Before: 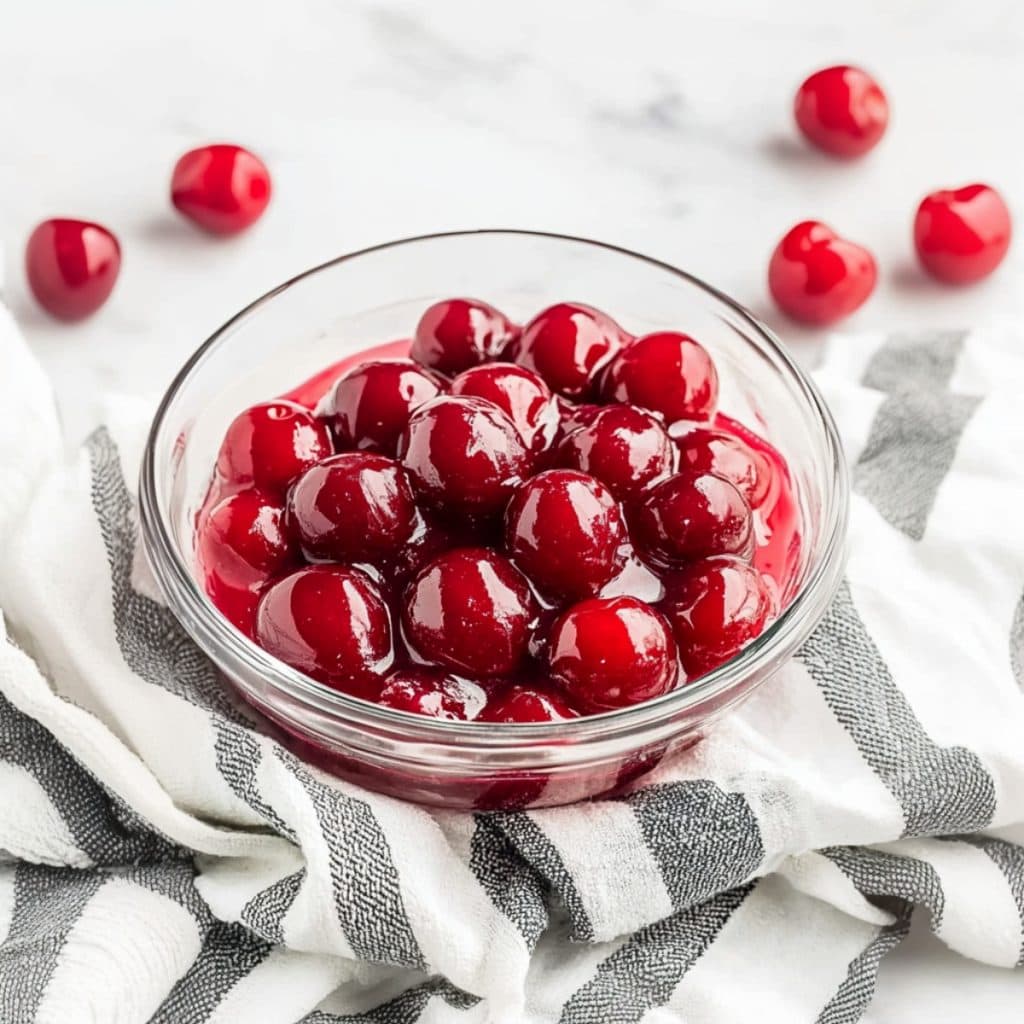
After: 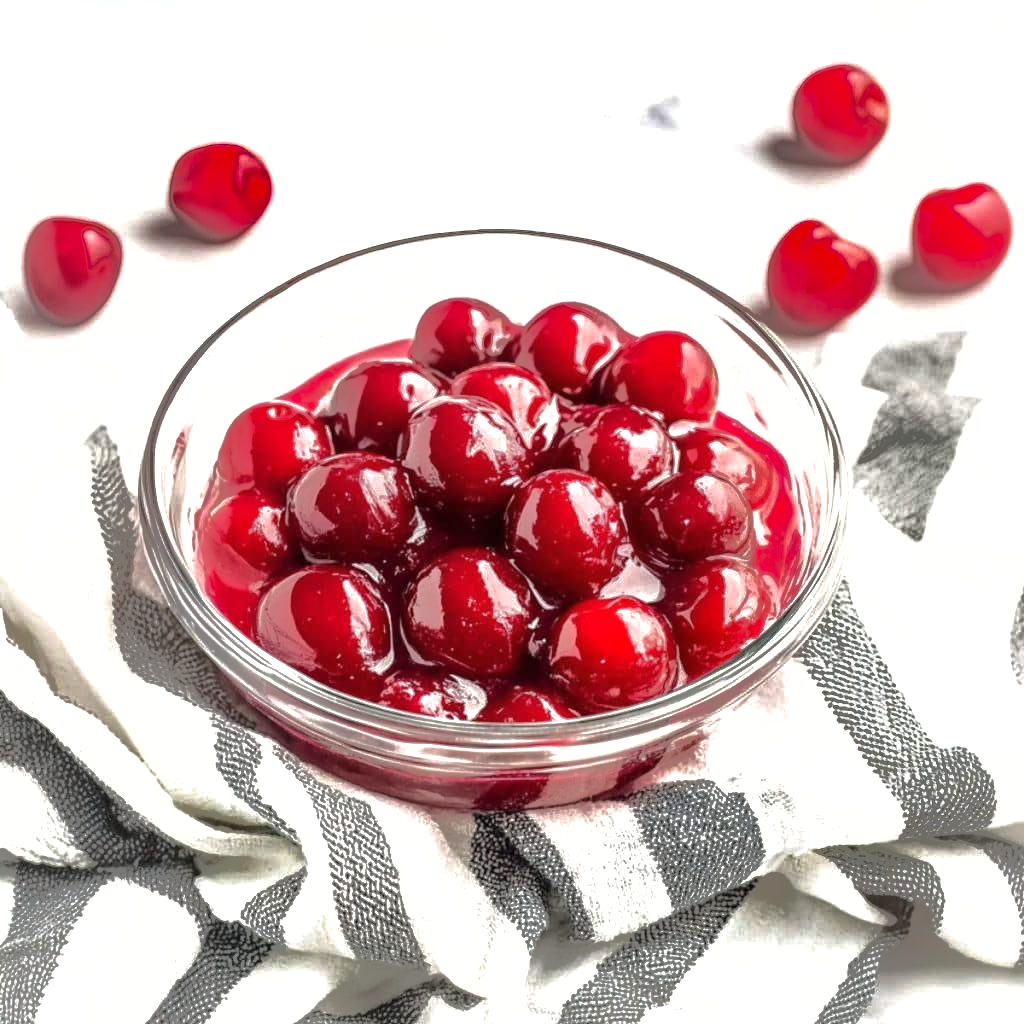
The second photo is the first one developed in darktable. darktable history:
exposure: exposure 0.505 EV, compensate exposure bias true, compensate highlight preservation false
shadows and highlights: shadows 25.78, highlights -70.58
